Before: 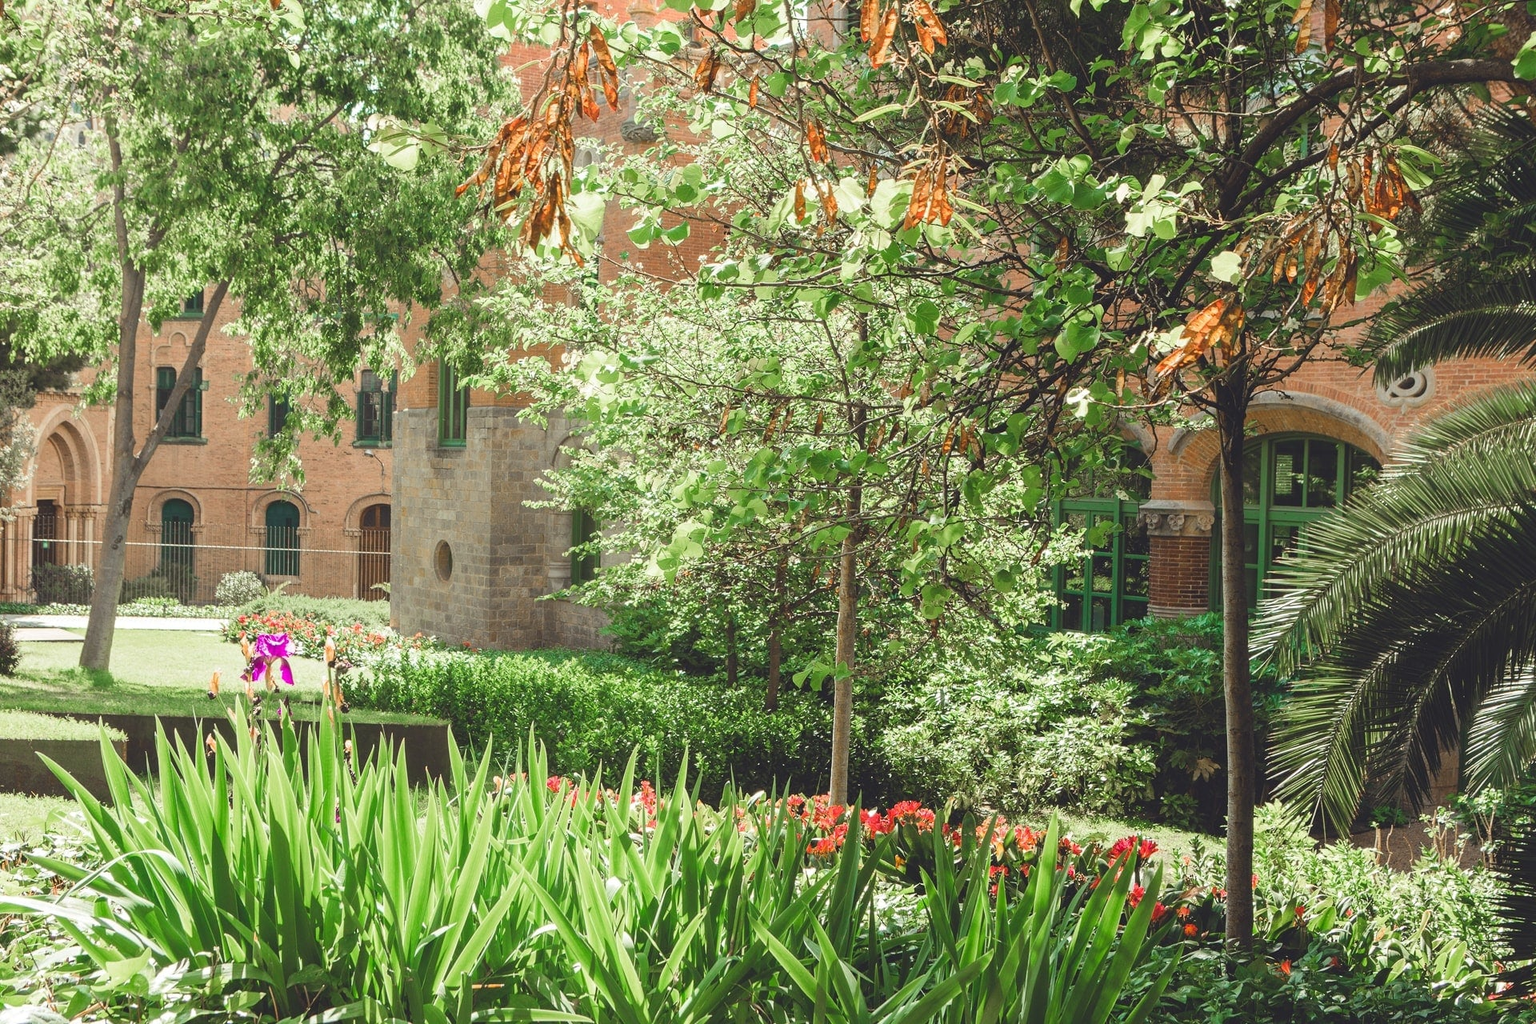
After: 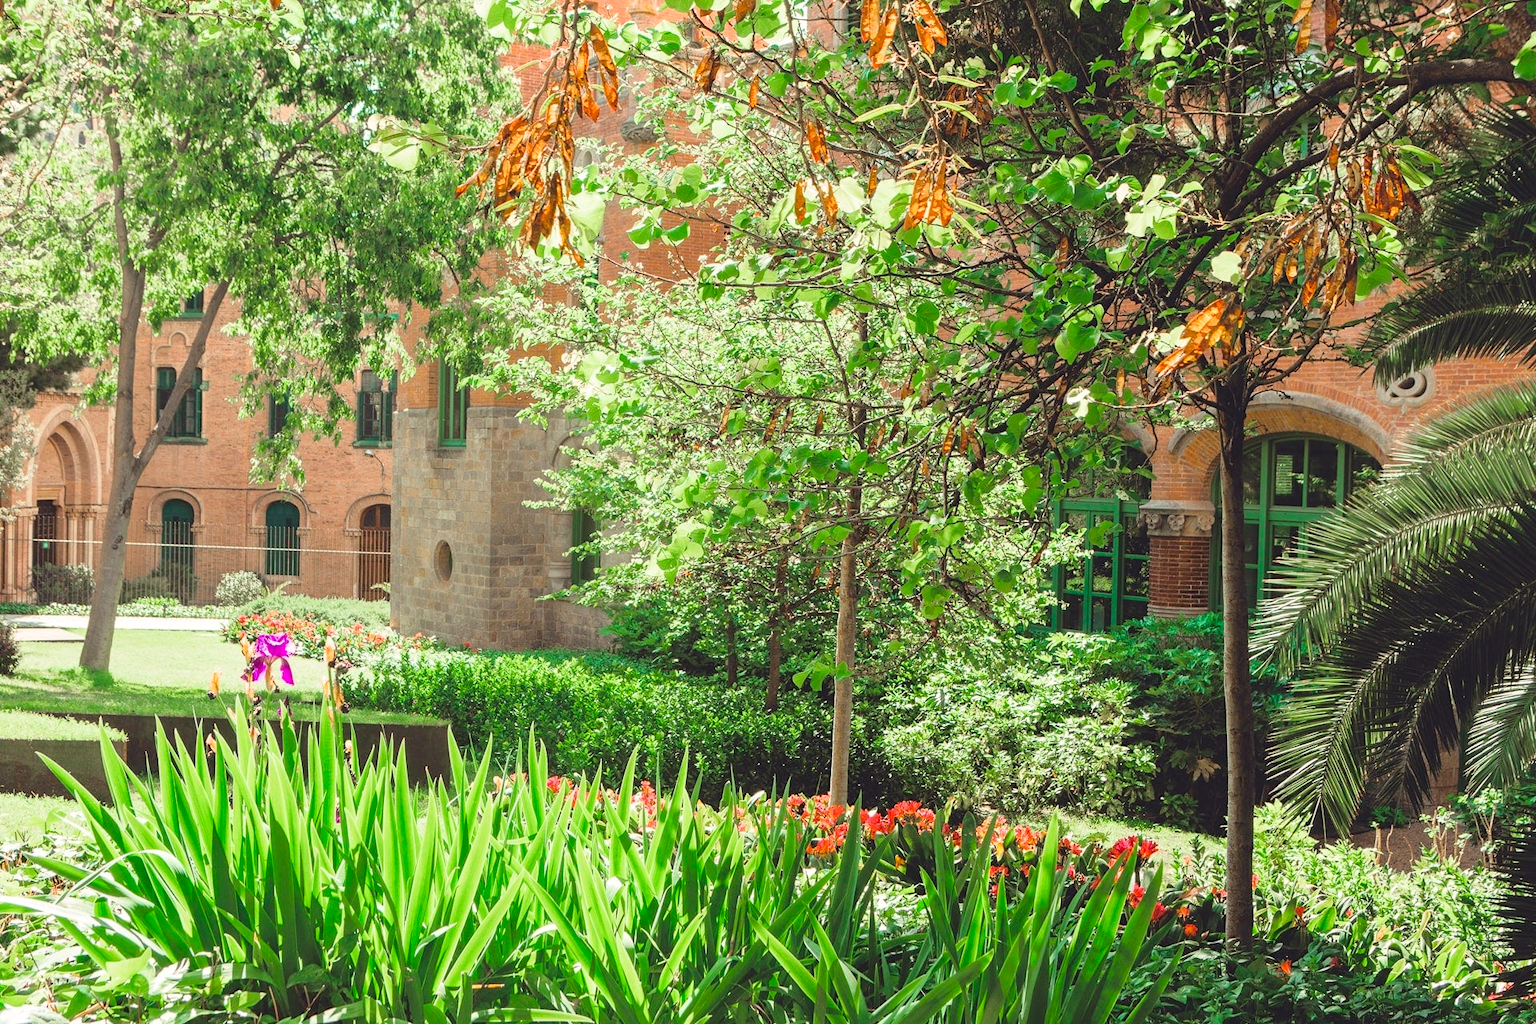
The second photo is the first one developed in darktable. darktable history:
tone curve: curves: ch0 [(0, 0.013) (0.117, 0.081) (0.257, 0.259) (0.408, 0.45) (0.611, 0.64) (0.81, 0.857) (1, 1)]; ch1 [(0, 0) (0.287, 0.198) (0.501, 0.506) (0.56, 0.584) (0.715, 0.741) (0.976, 0.992)]; ch2 [(0, 0) (0.369, 0.362) (0.5, 0.5) (0.537, 0.547) (0.59, 0.603) (0.681, 0.754) (1, 1)], color space Lab, independent channels, preserve colors none
